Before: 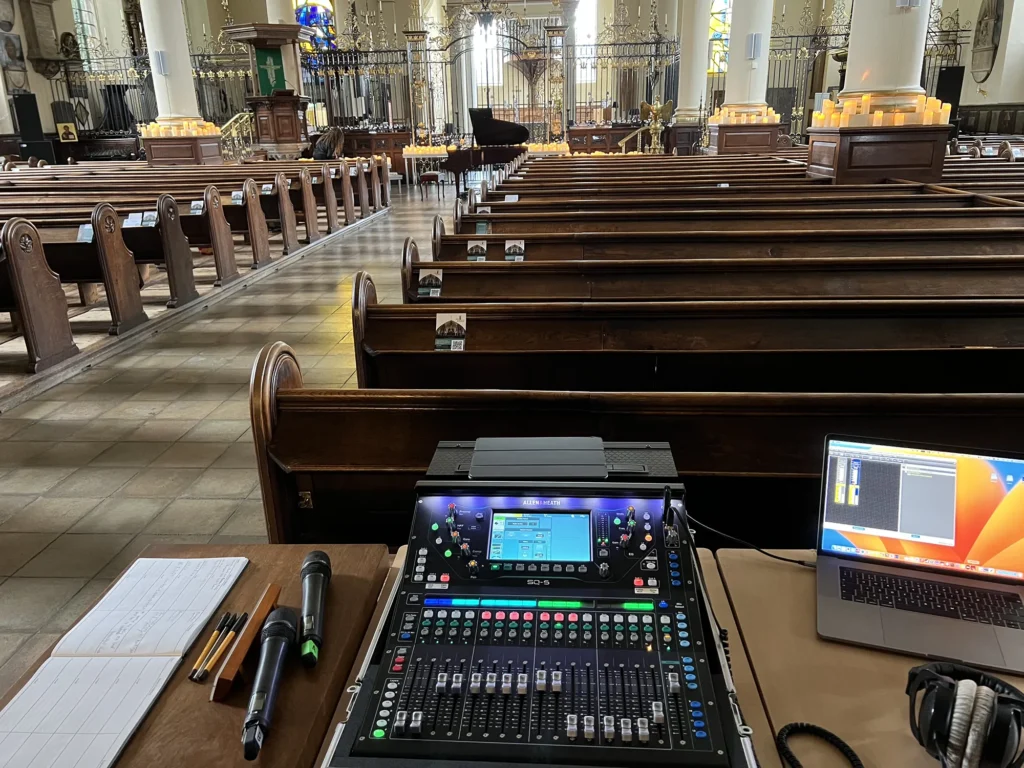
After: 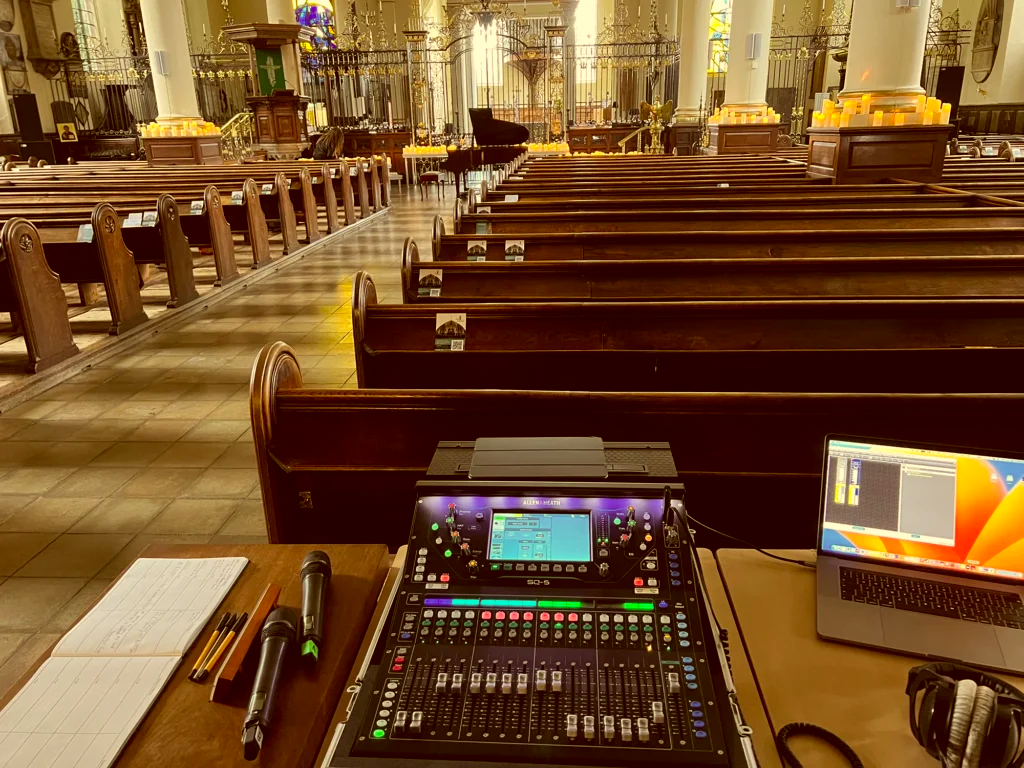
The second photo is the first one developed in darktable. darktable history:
color correction: highlights a* 1.12, highlights b* 24.26, shadows a* 15.58, shadows b* 24.26
tone equalizer: -8 EV 0.06 EV, smoothing diameter 25%, edges refinement/feathering 10, preserve details guided filter
